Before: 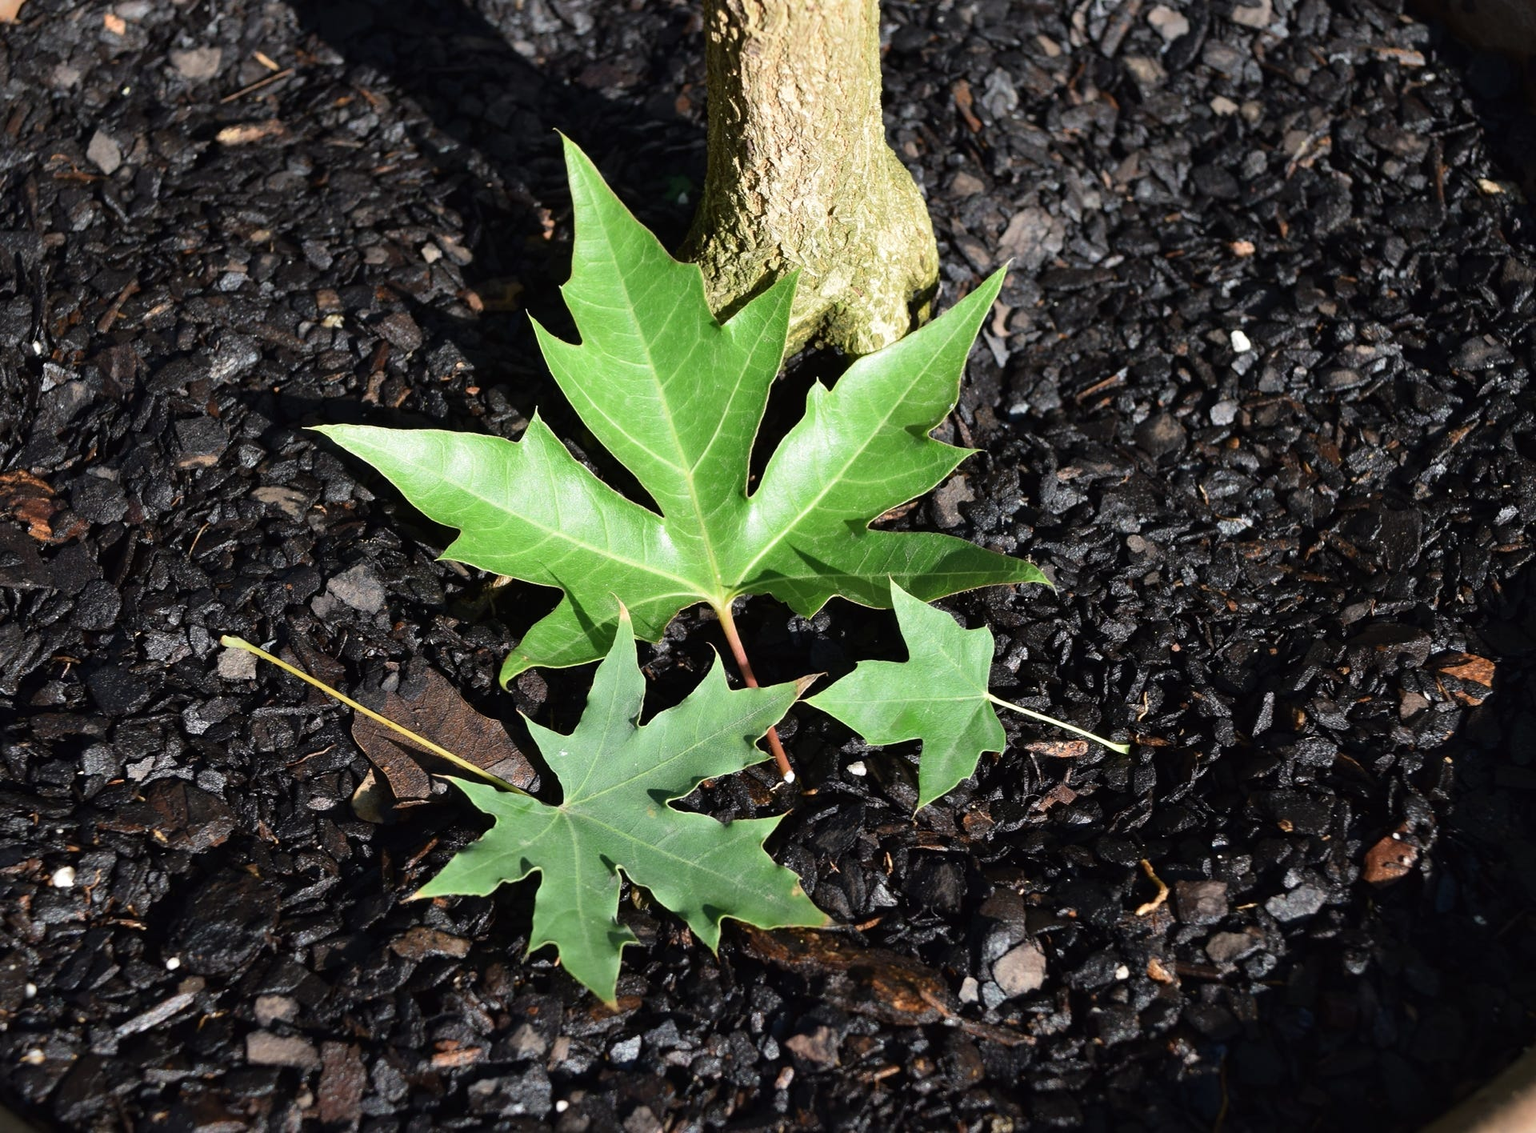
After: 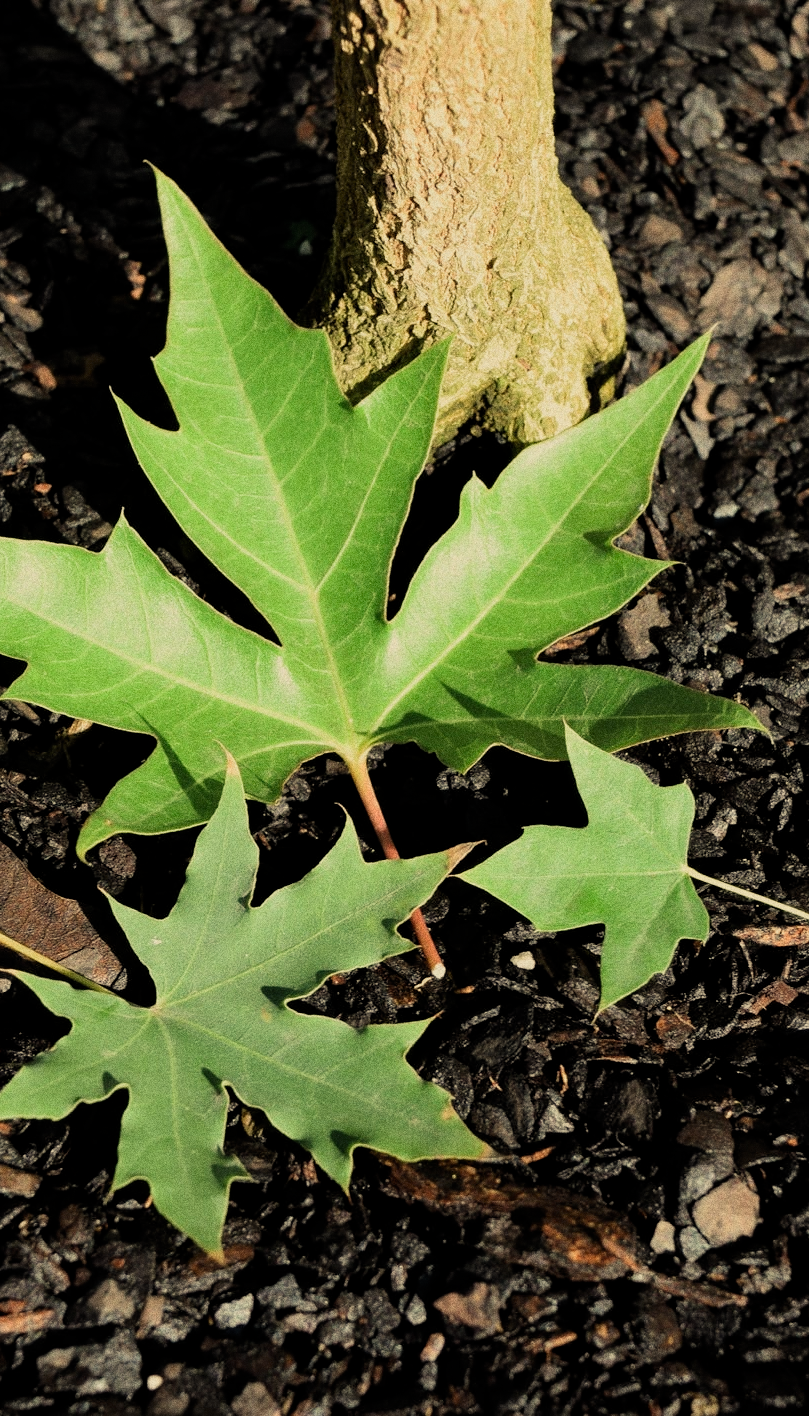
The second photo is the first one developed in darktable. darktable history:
crop: left 28.583%, right 29.231%
white balance: red 1.08, blue 0.791
filmic rgb: middle gray luminance 18.42%, black relative exposure -9 EV, white relative exposure 3.75 EV, threshold 6 EV, target black luminance 0%, hardness 4.85, latitude 67.35%, contrast 0.955, highlights saturation mix 20%, shadows ↔ highlights balance 21.36%, add noise in highlights 0, preserve chrominance luminance Y, color science v3 (2019), use custom middle-gray values true, iterations of high-quality reconstruction 0, contrast in highlights soft, enable highlight reconstruction true
grain: coarseness 0.09 ISO, strength 40%
